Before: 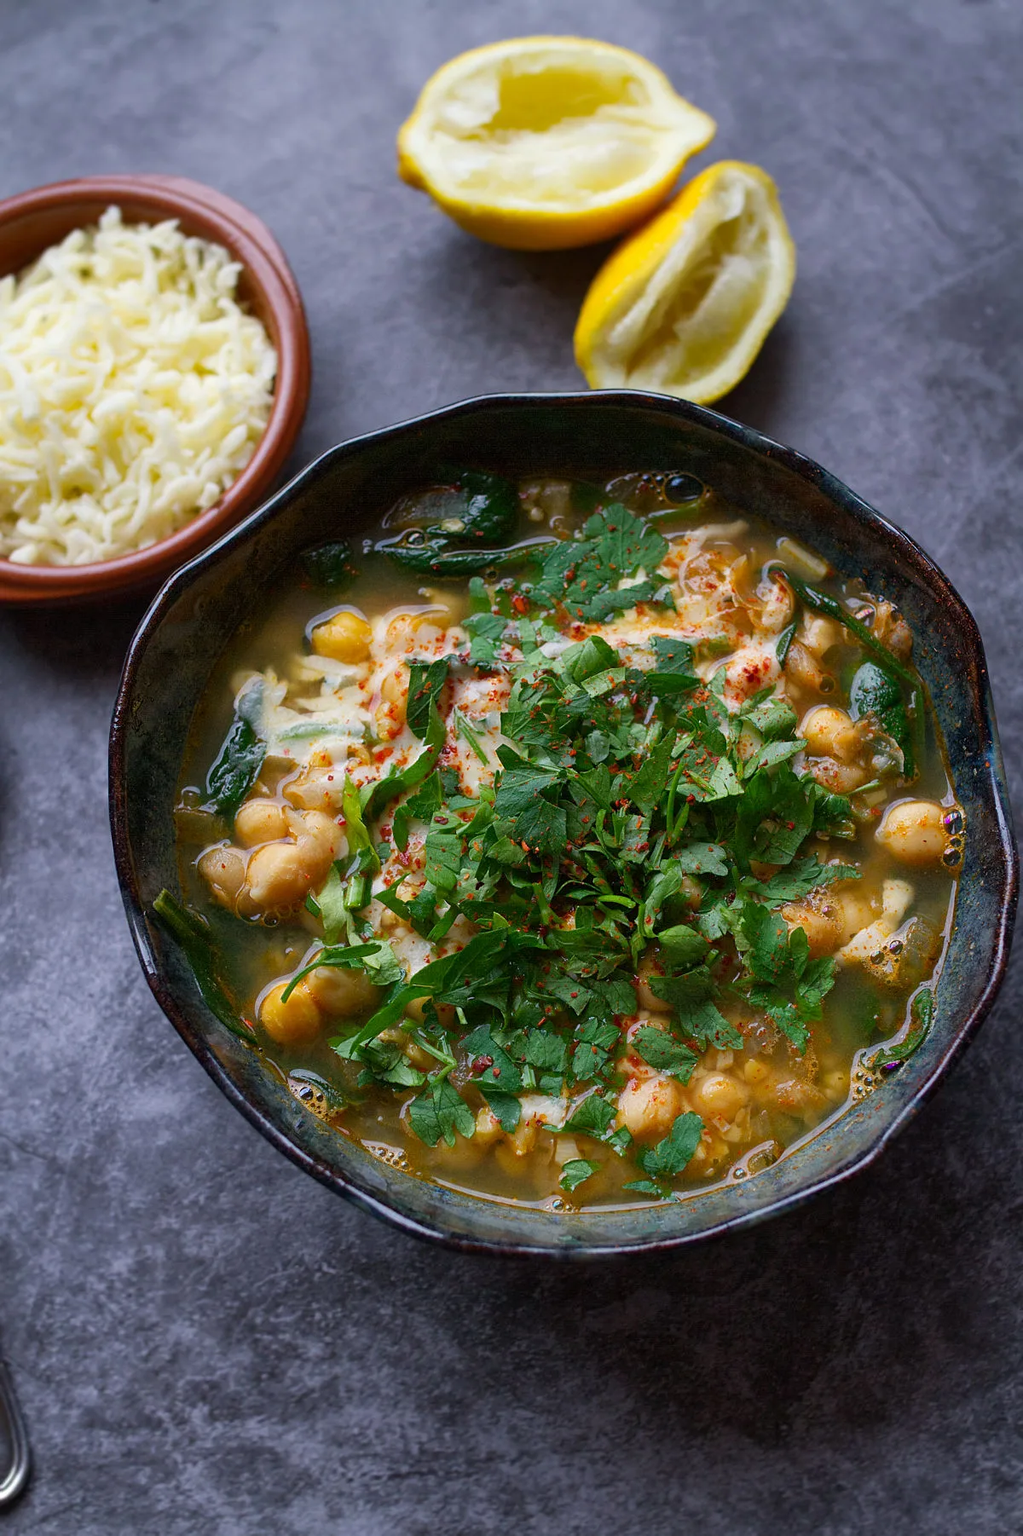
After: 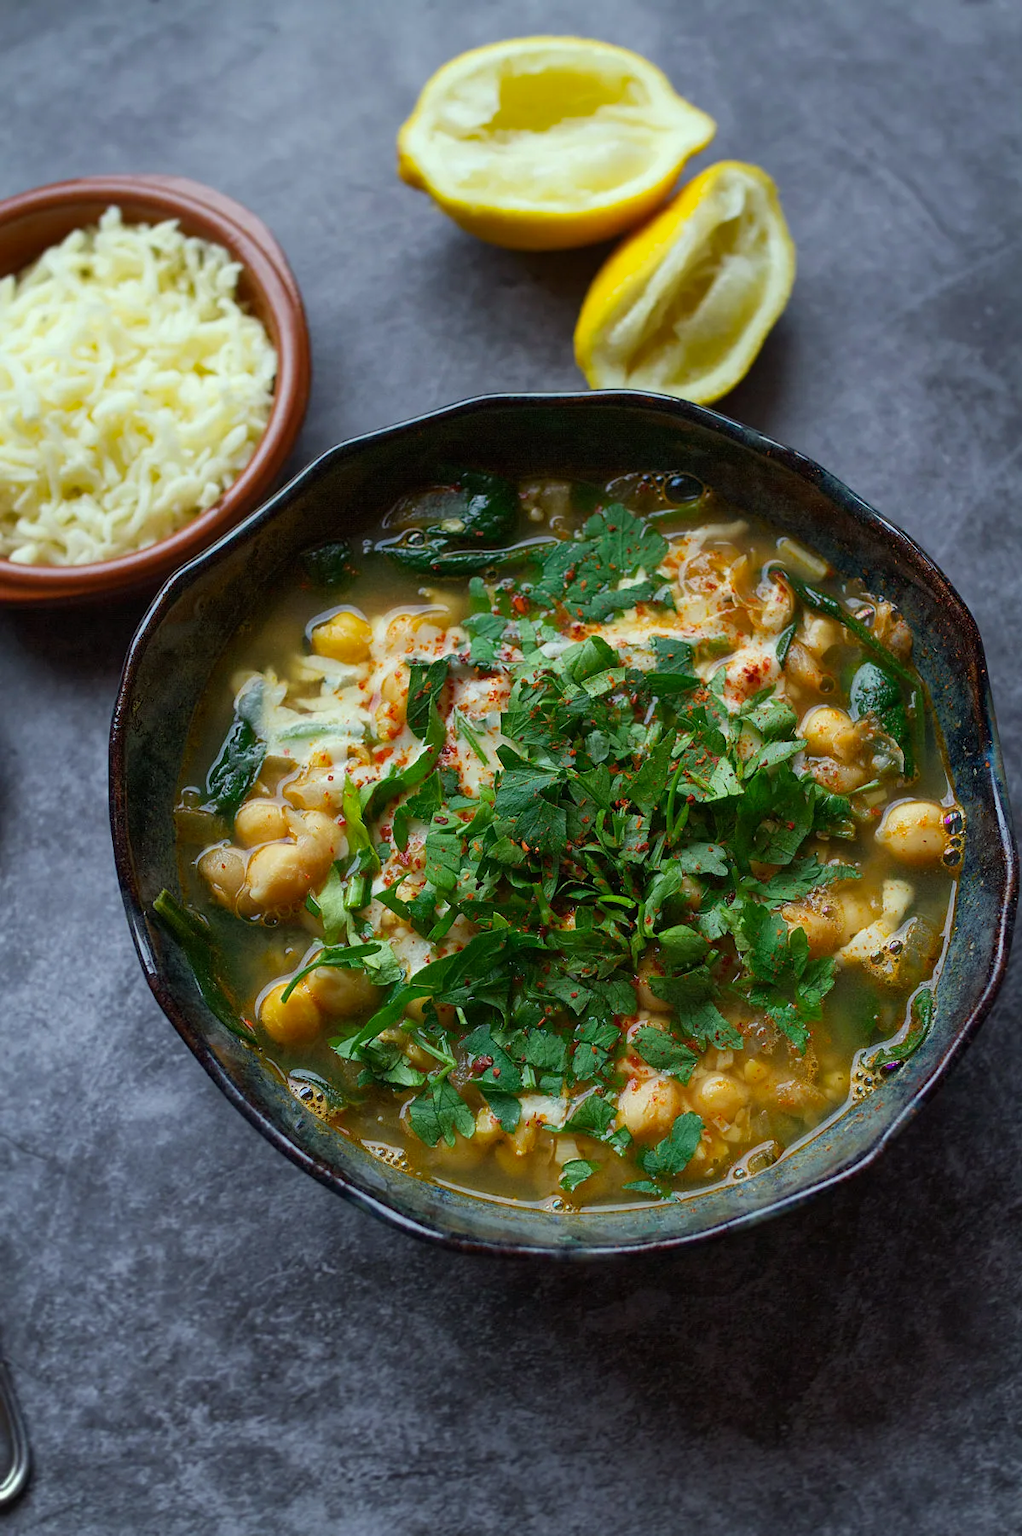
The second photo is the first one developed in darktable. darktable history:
color correction: highlights a* -8.41, highlights b* 3.57
